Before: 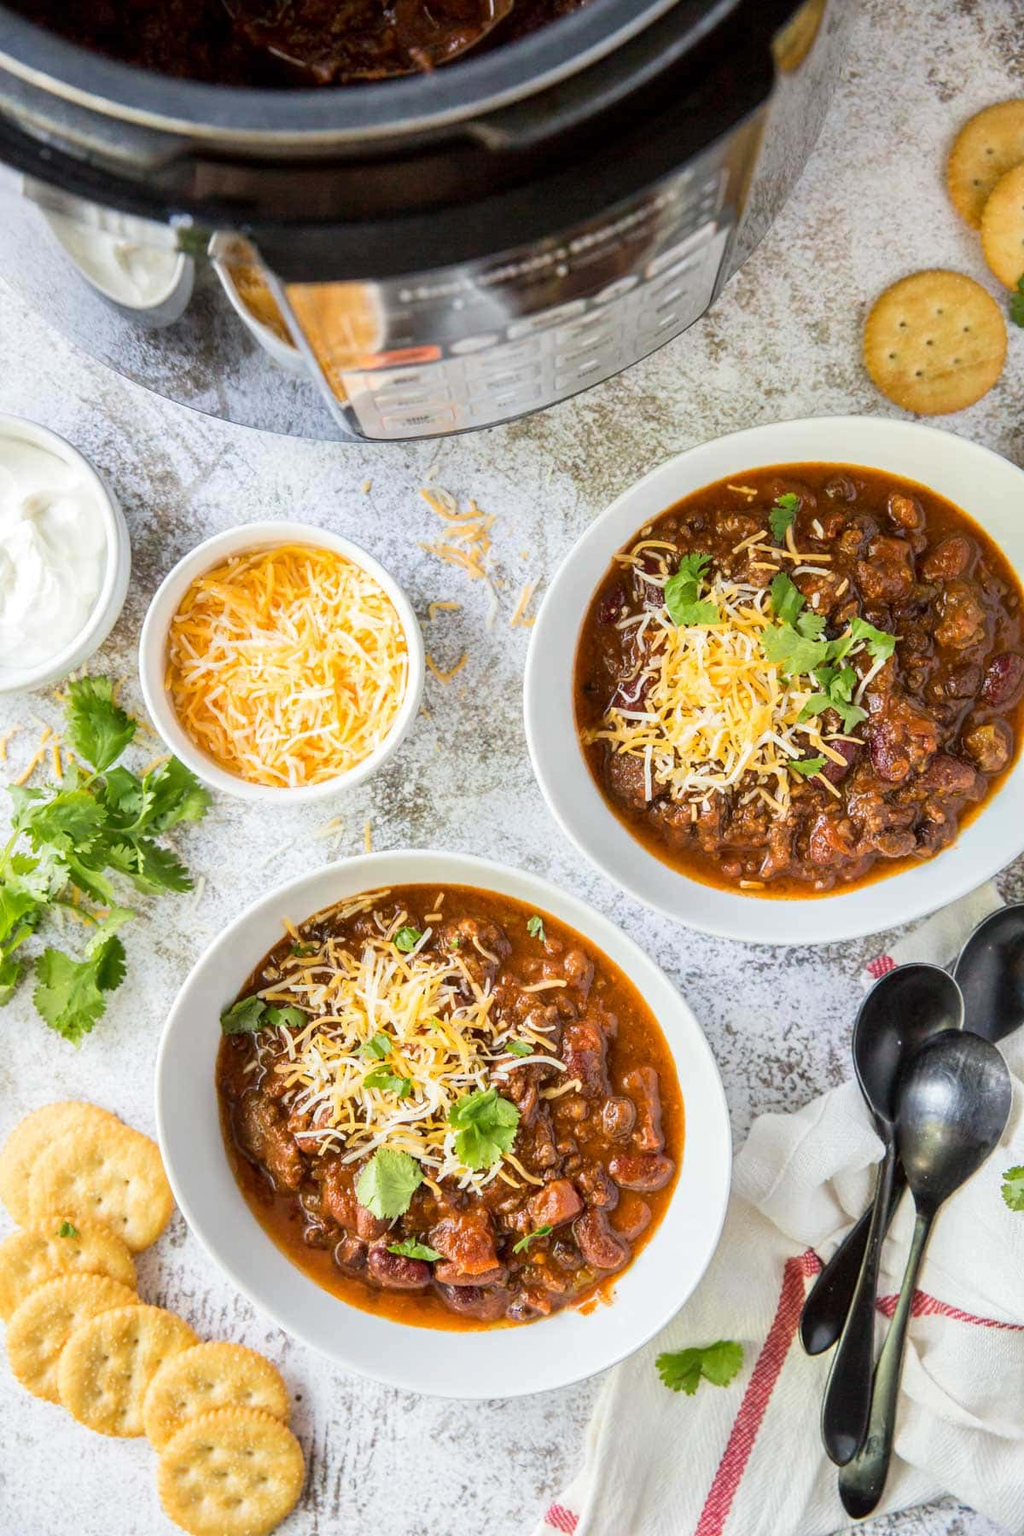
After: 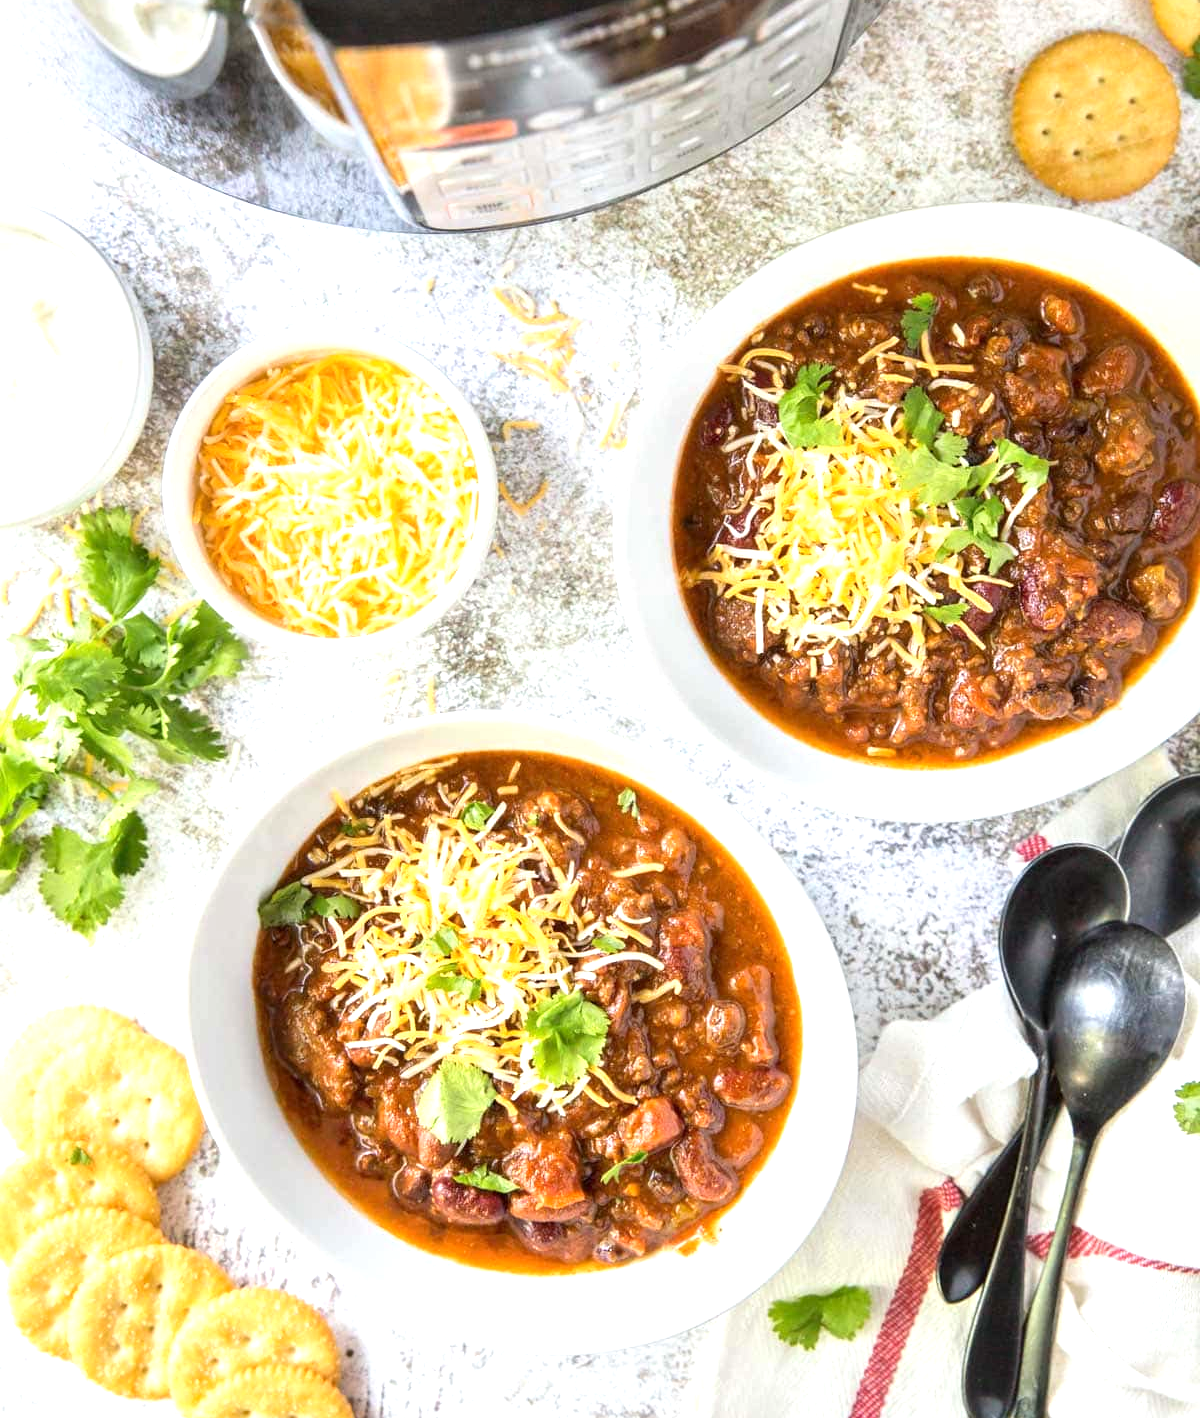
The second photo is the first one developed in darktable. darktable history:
exposure: exposure 0.692 EV, compensate highlight preservation false
crop and rotate: top 15.866%, bottom 5.35%
